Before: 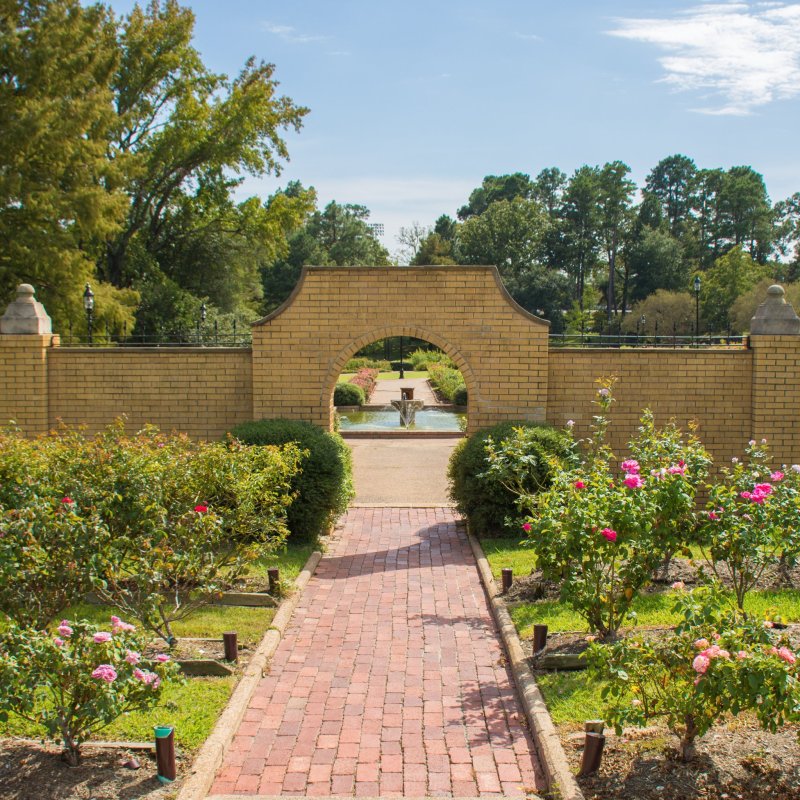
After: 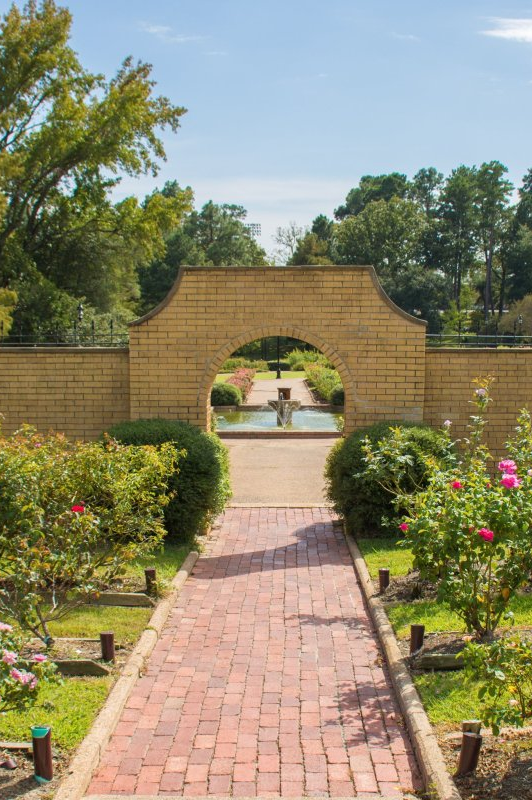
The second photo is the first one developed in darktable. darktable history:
crop and rotate: left 15.436%, right 18.038%
levels: mode automatic
